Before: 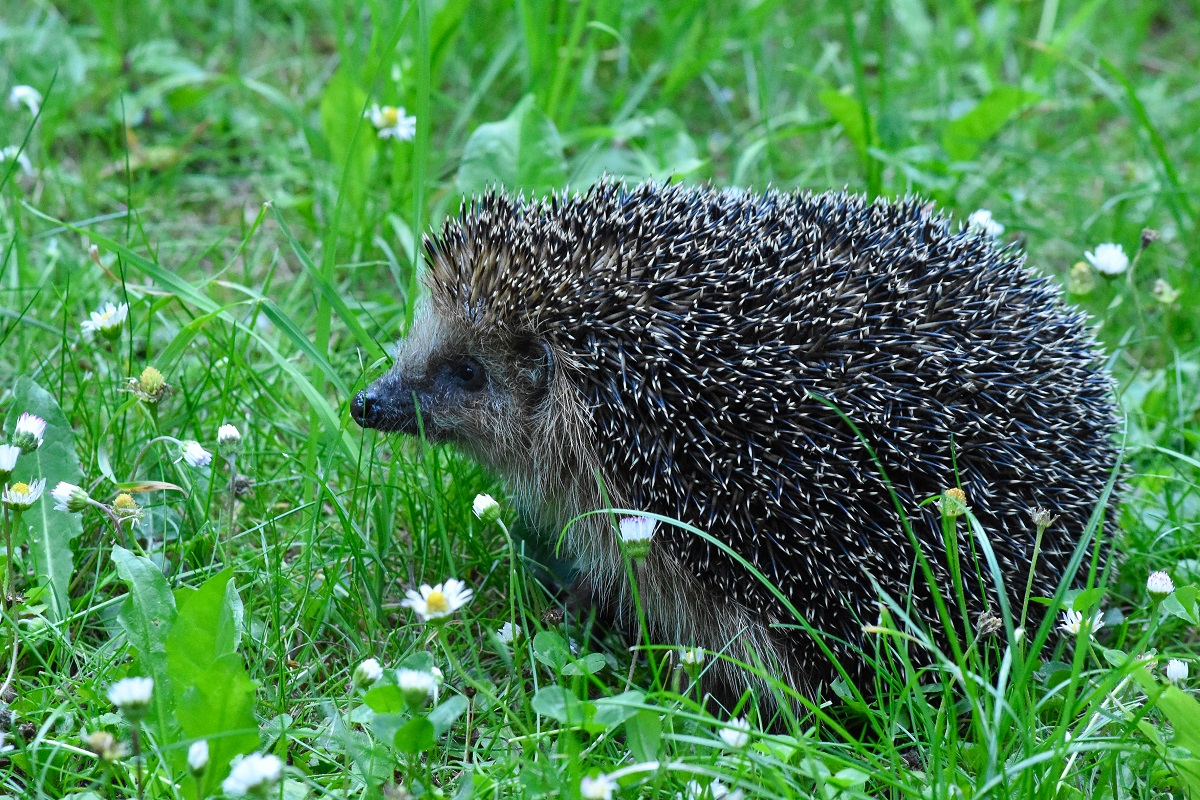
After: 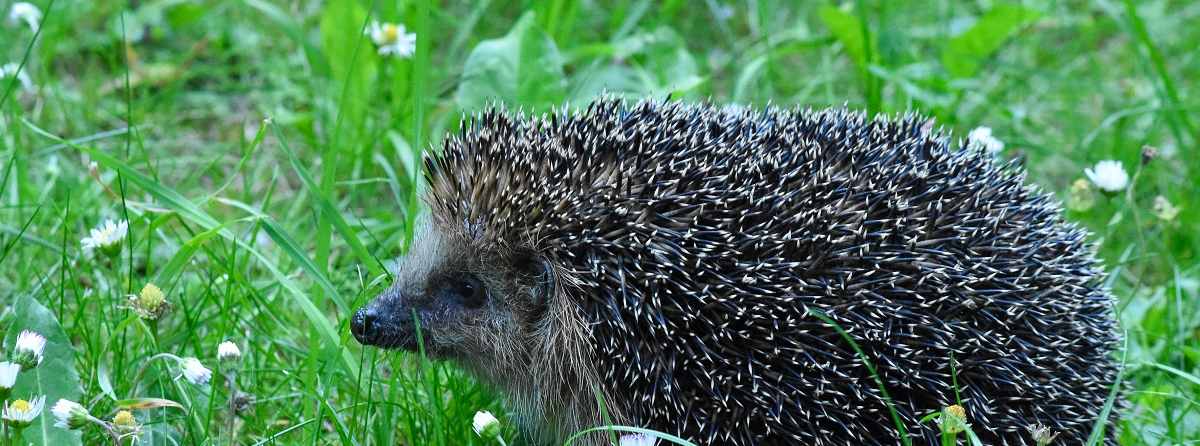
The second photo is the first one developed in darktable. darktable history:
crop and rotate: top 10.477%, bottom 33.729%
